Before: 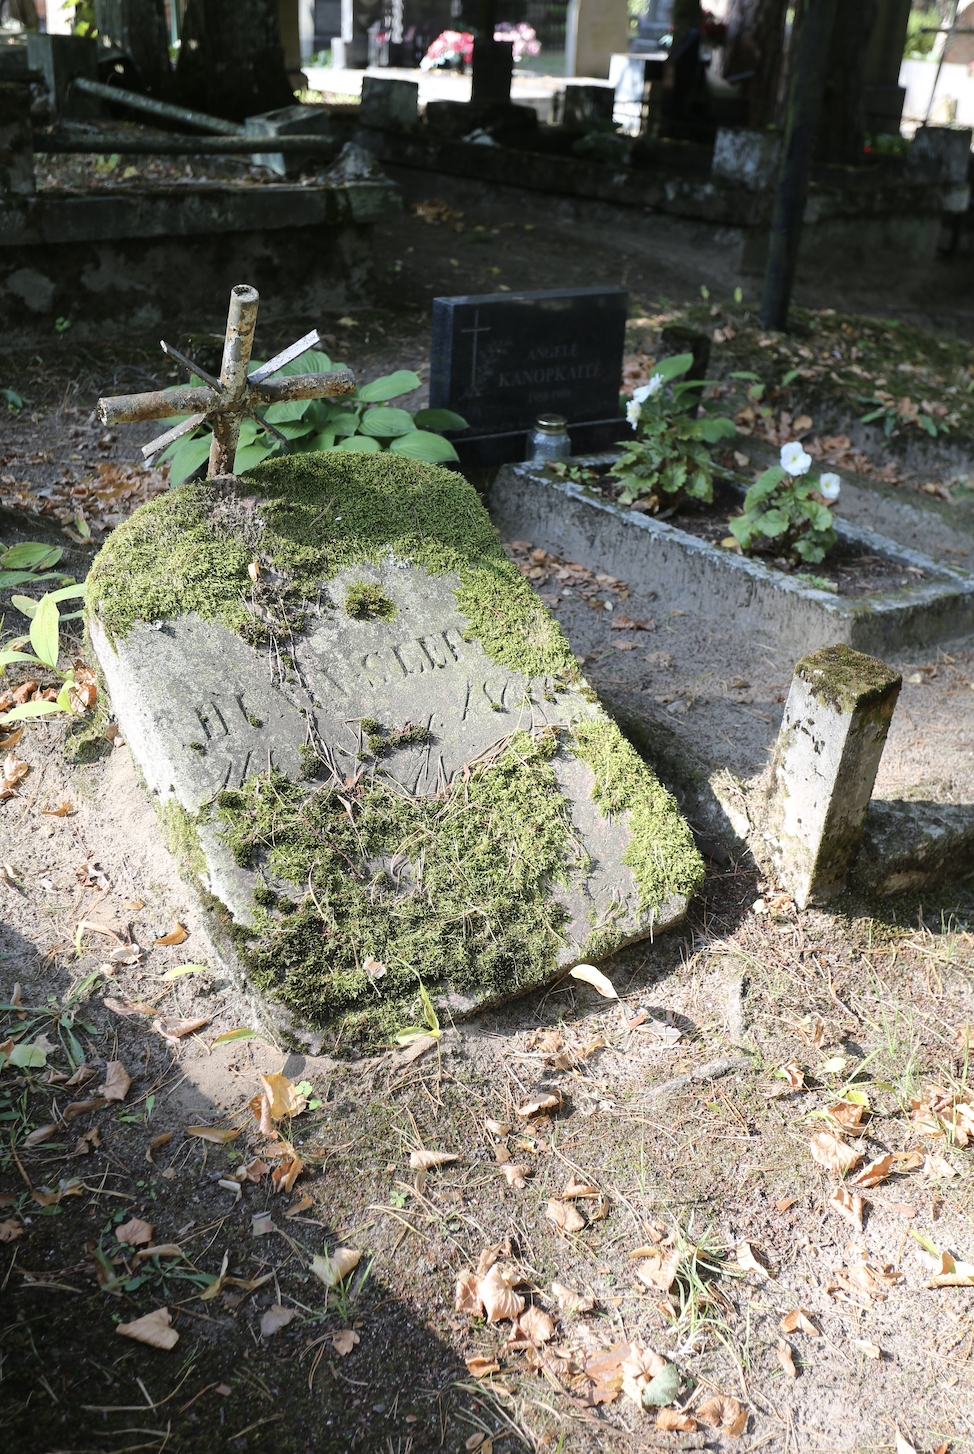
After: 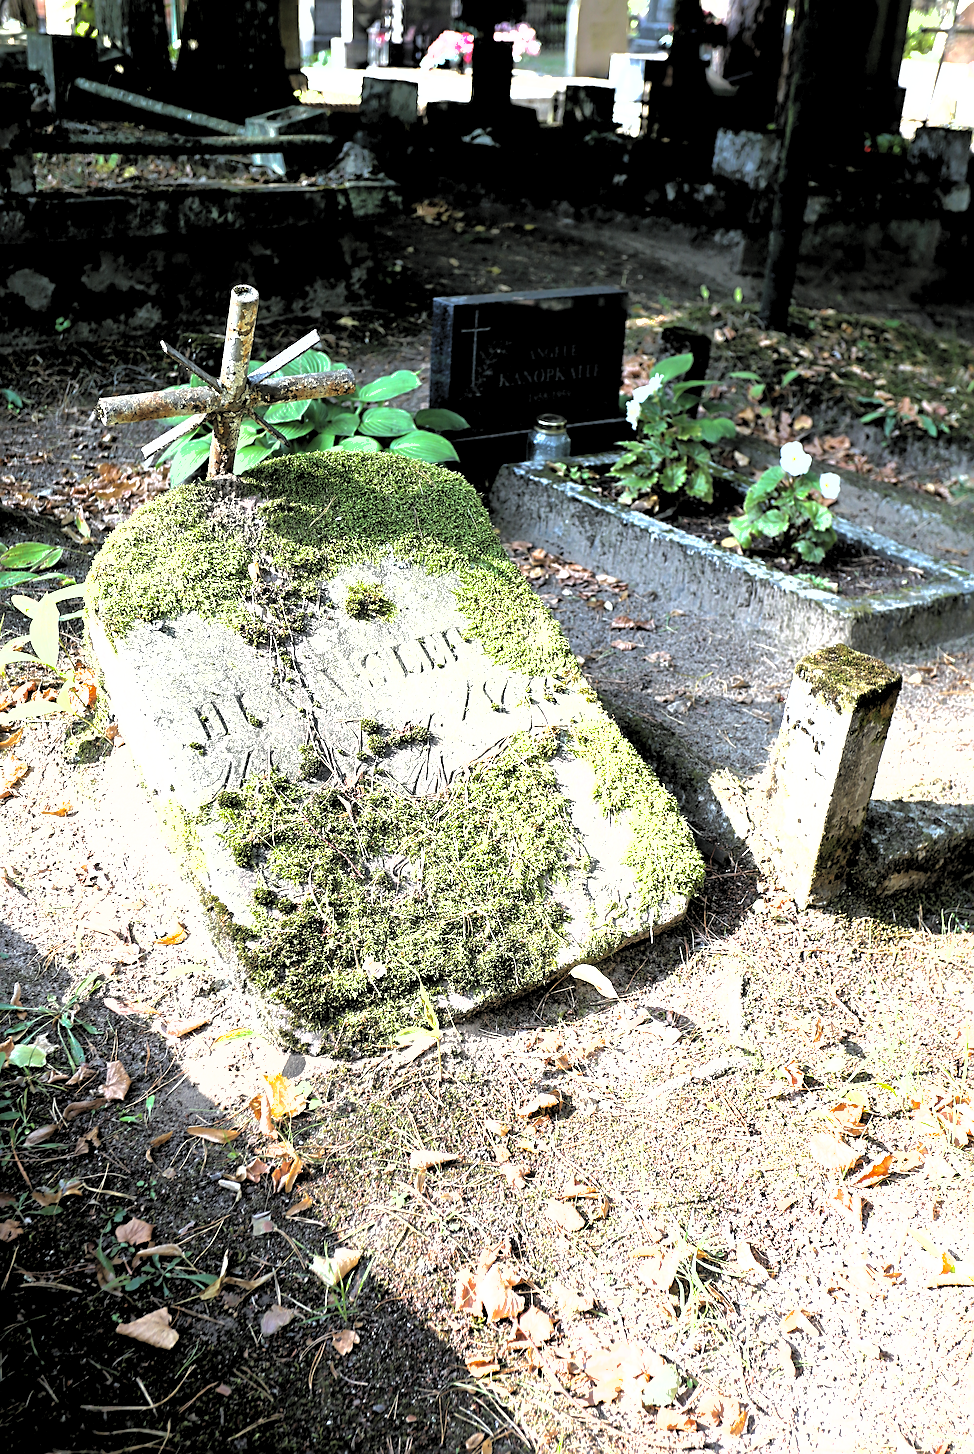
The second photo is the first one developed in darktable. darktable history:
exposure: exposure 1 EV, compensate highlight preservation false
sharpen: on, module defaults
levels: levels [0.182, 0.542, 0.902]
shadows and highlights: on, module defaults
white balance: emerald 1
